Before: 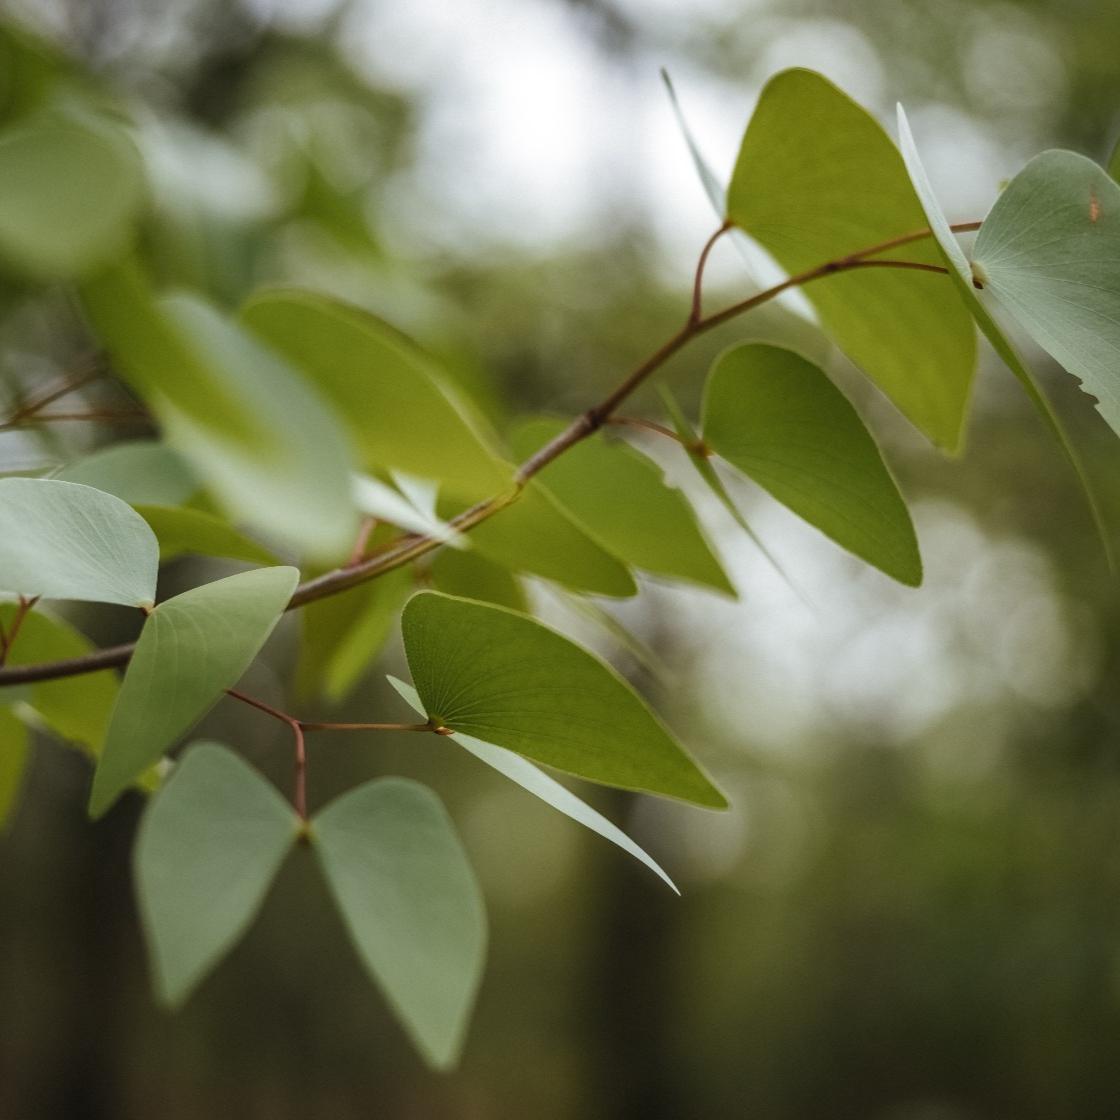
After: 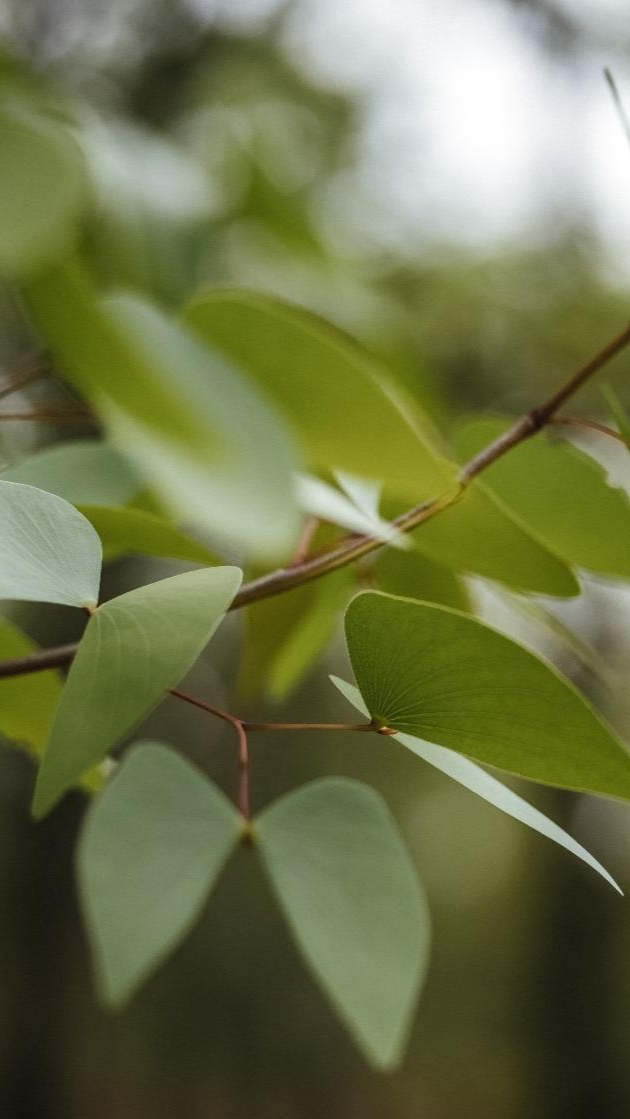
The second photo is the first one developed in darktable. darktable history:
crop: left 5.114%, right 38.589%
